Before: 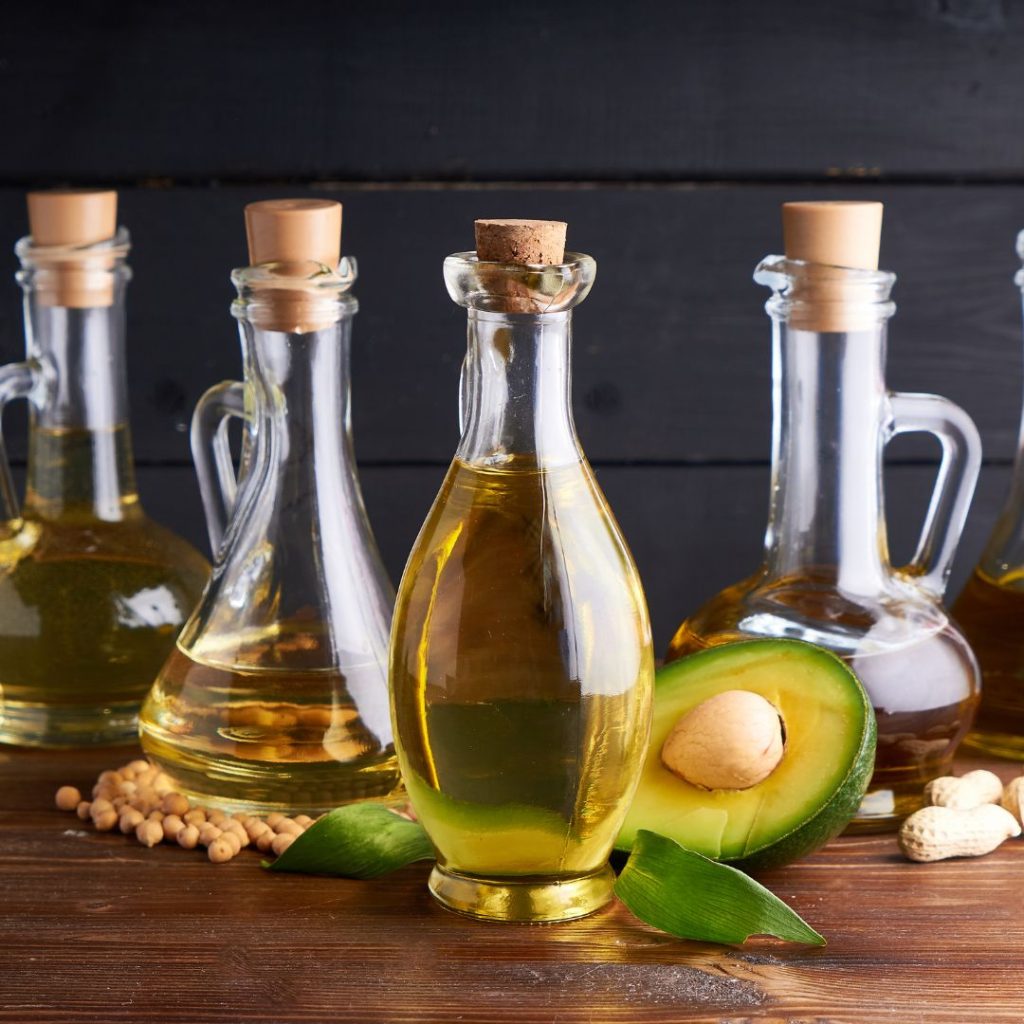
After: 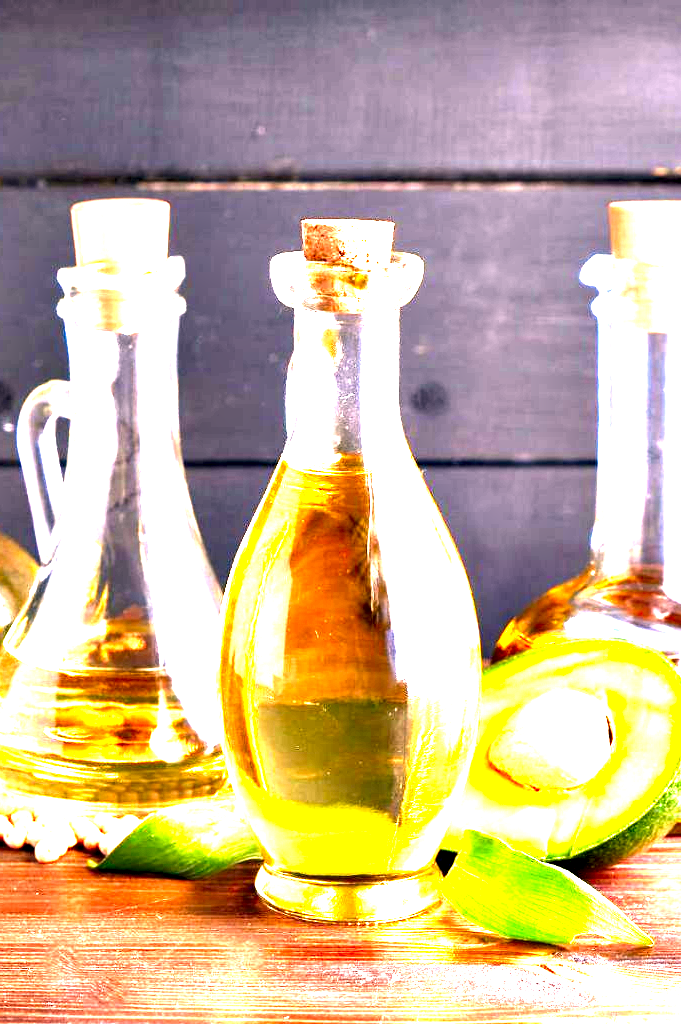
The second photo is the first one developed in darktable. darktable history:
color correction: highlights a* 12.63, highlights b* 5.61
exposure: black level correction 0, exposure 4.099 EV, compensate highlight preservation false
contrast equalizer: octaves 7, y [[0.6 ×6], [0.55 ×6], [0 ×6], [0 ×6], [0 ×6]]
crop: left 16.969%, right 16.503%
